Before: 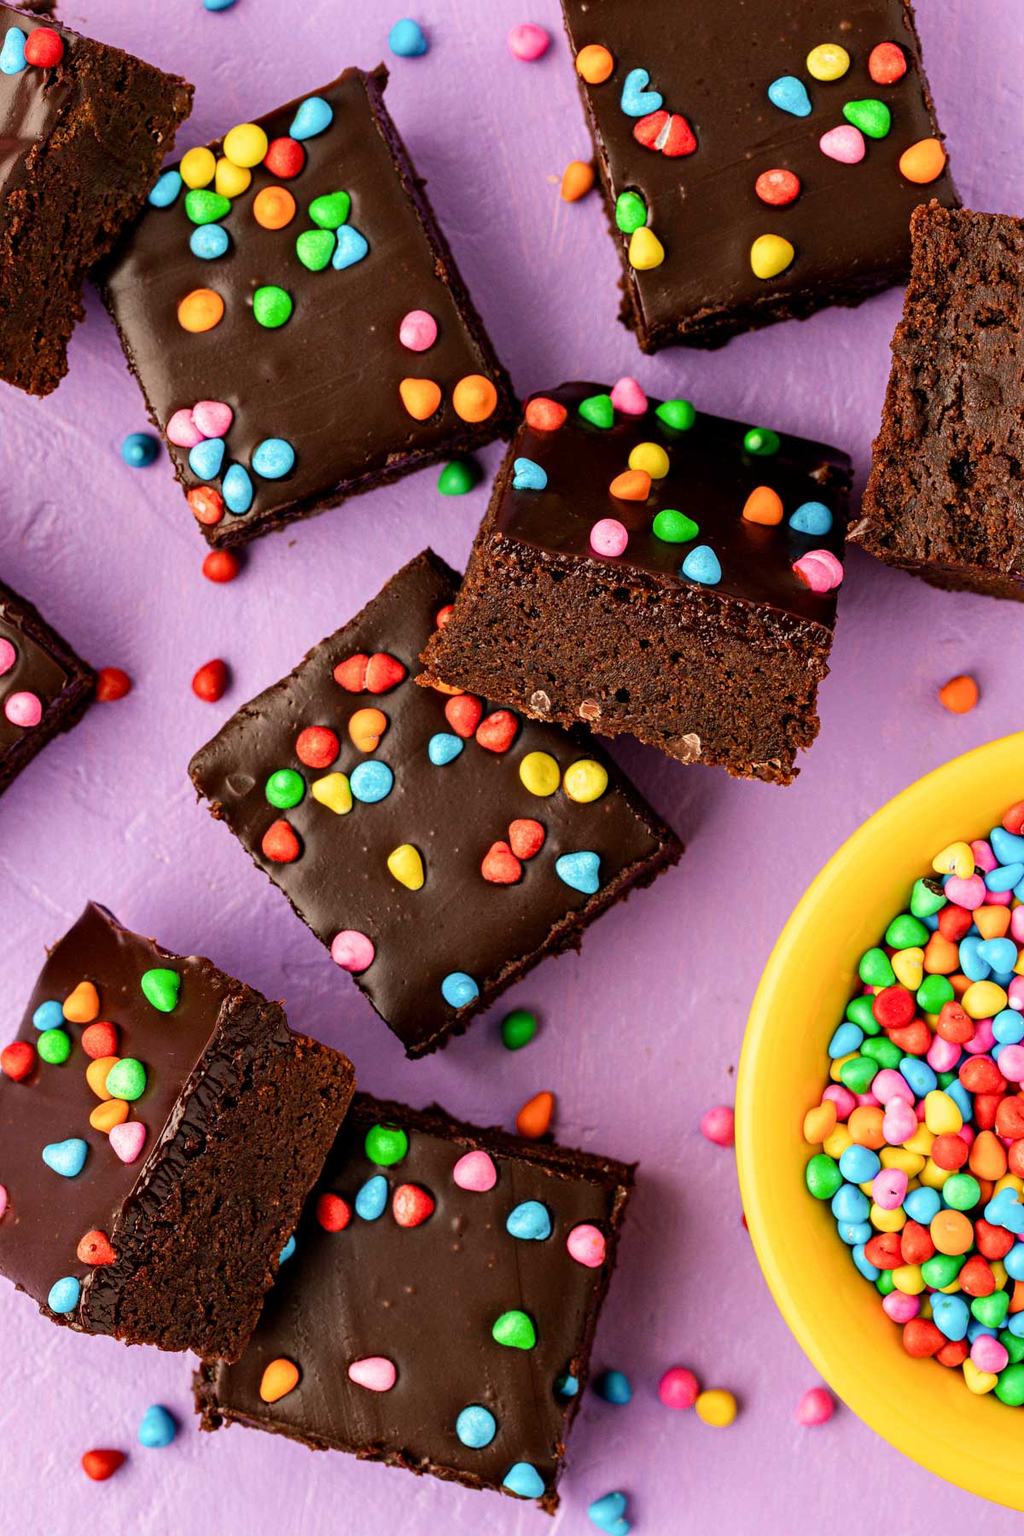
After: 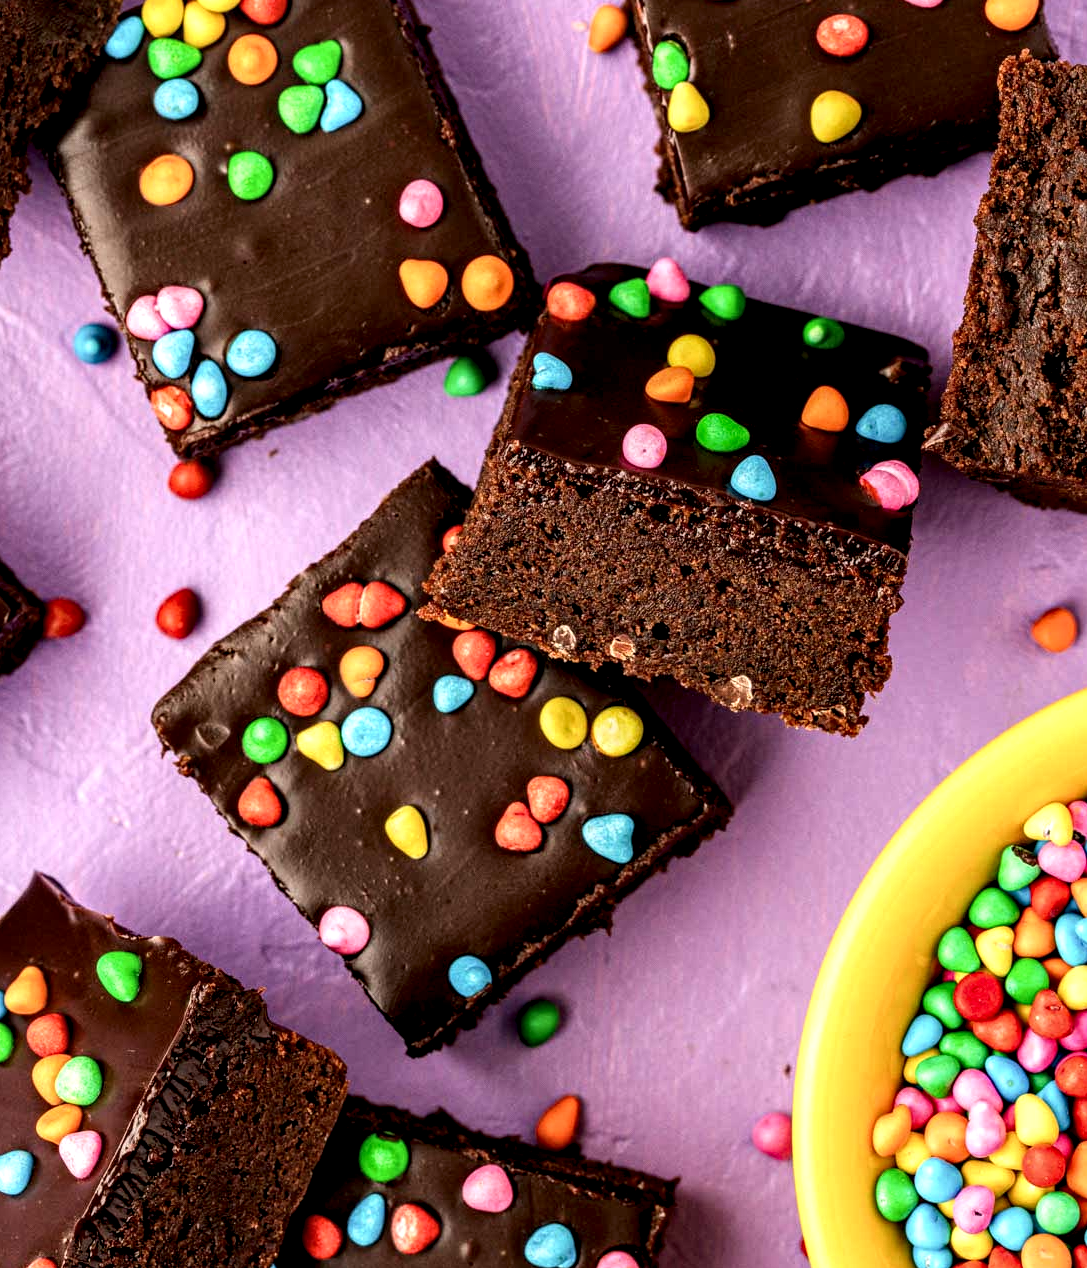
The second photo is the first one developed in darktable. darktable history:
local contrast: highlights 64%, shadows 54%, detail 169%, midtone range 0.521
crop: left 5.824%, top 10.223%, right 3.549%, bottom 19.296%
